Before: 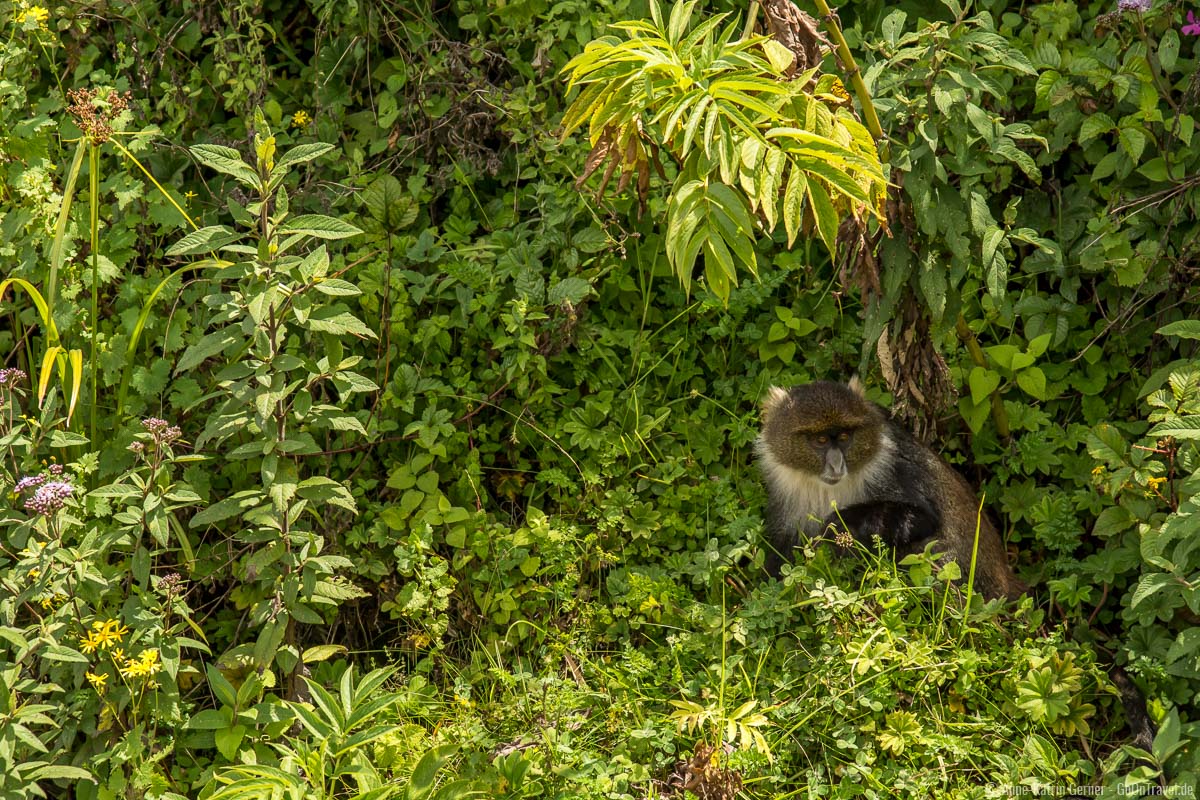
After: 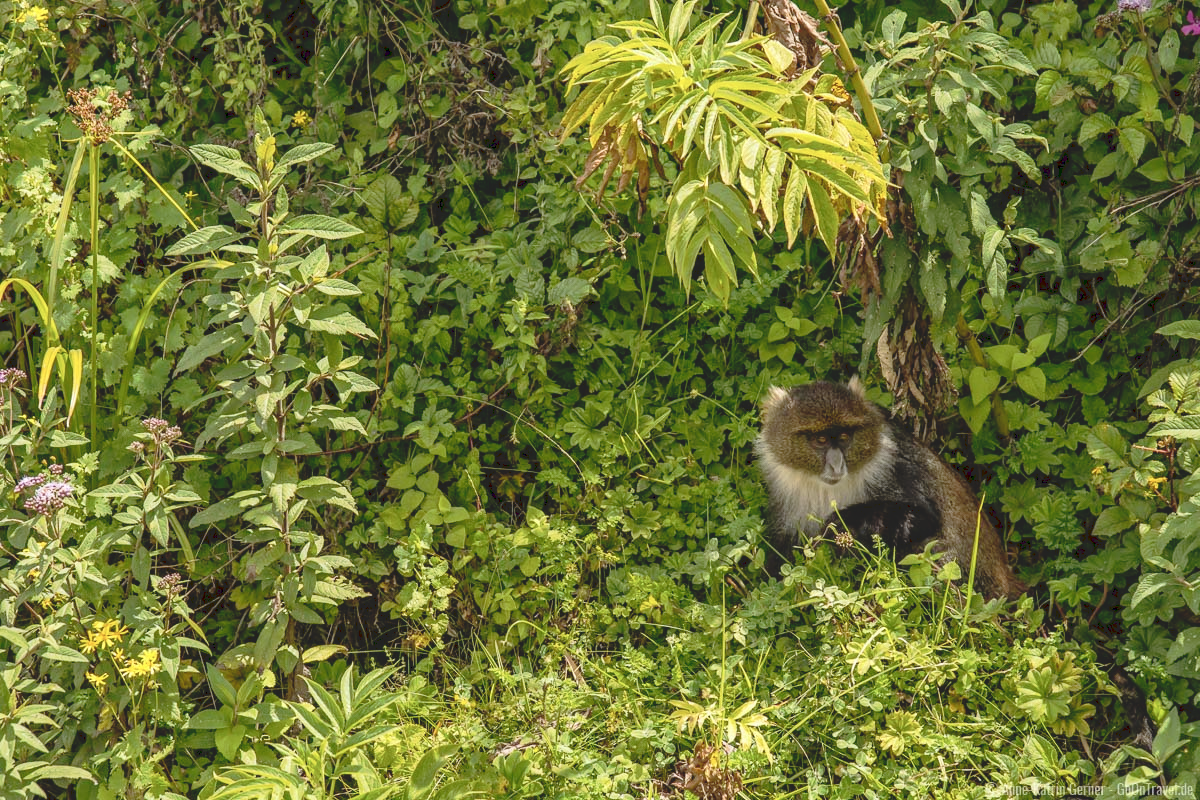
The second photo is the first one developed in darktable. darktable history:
tone curve: curves: ch0 [(0, 0) (0.003, 0.132) (0.011, 0.13) (0.025, 0.134) (0.044, 0.138) (0.069, 0.154) (0.1, 0.17) (0.136, 0.198) (0.177, 0.25) (0.224, 0.308) (0.277, 0.371) (0.335, 0.432) (0.399, 0.491) (0.468, 0.55) (0.543, 0.612) (0.623, 0.679) (0.709, 0.766) (0.801, 0.842) (0.898, 0.912) (1, 1)], preserve colors none
